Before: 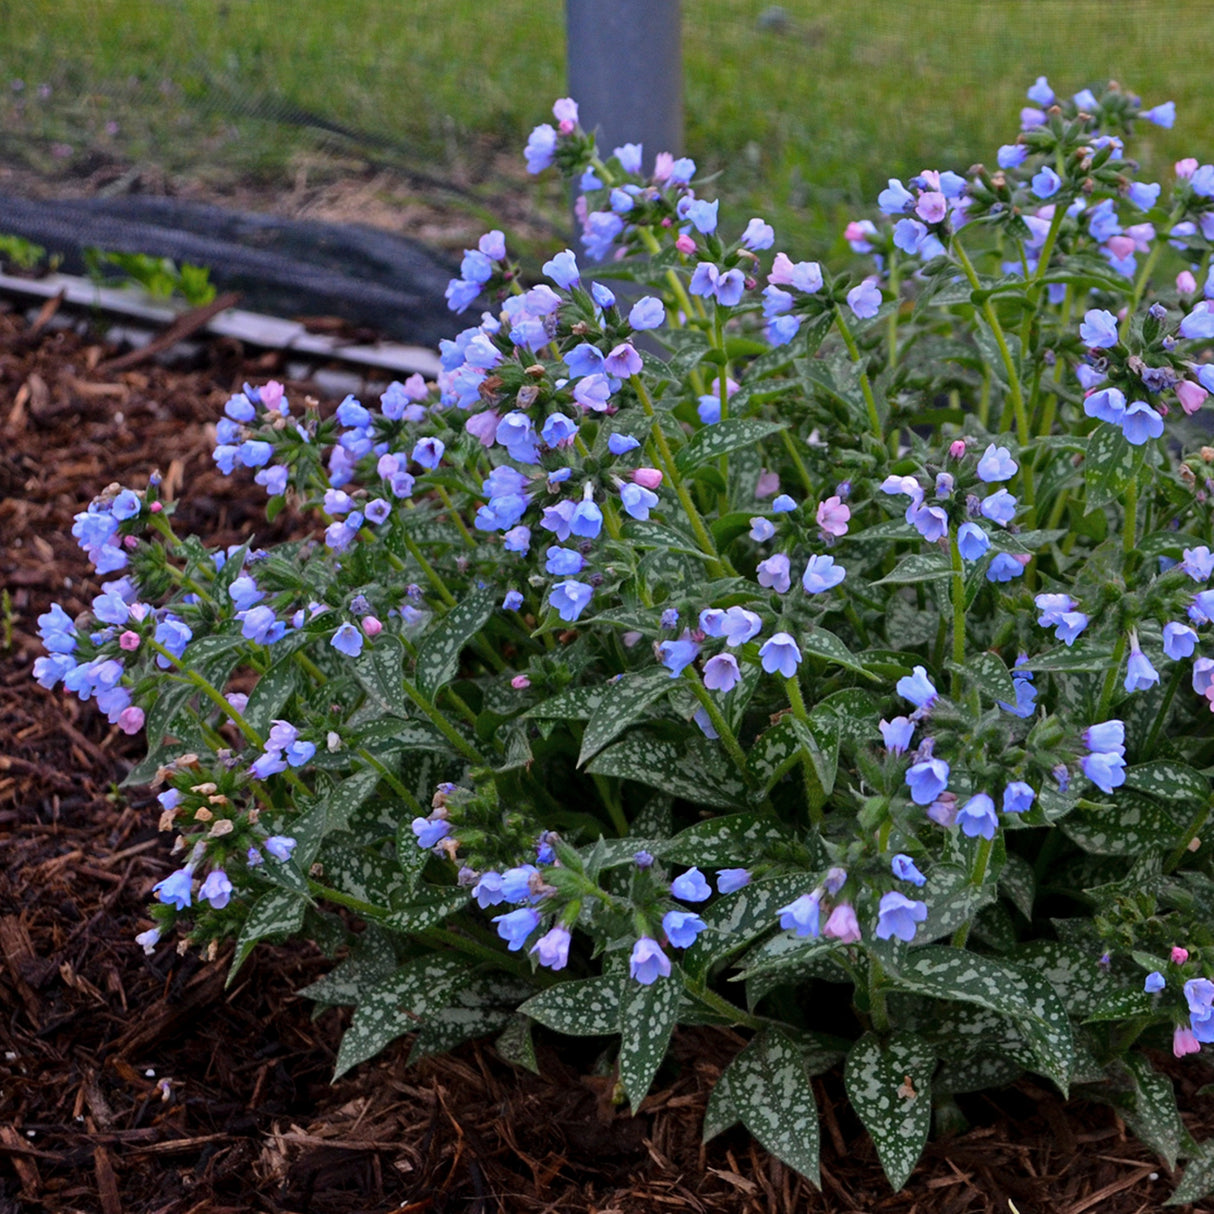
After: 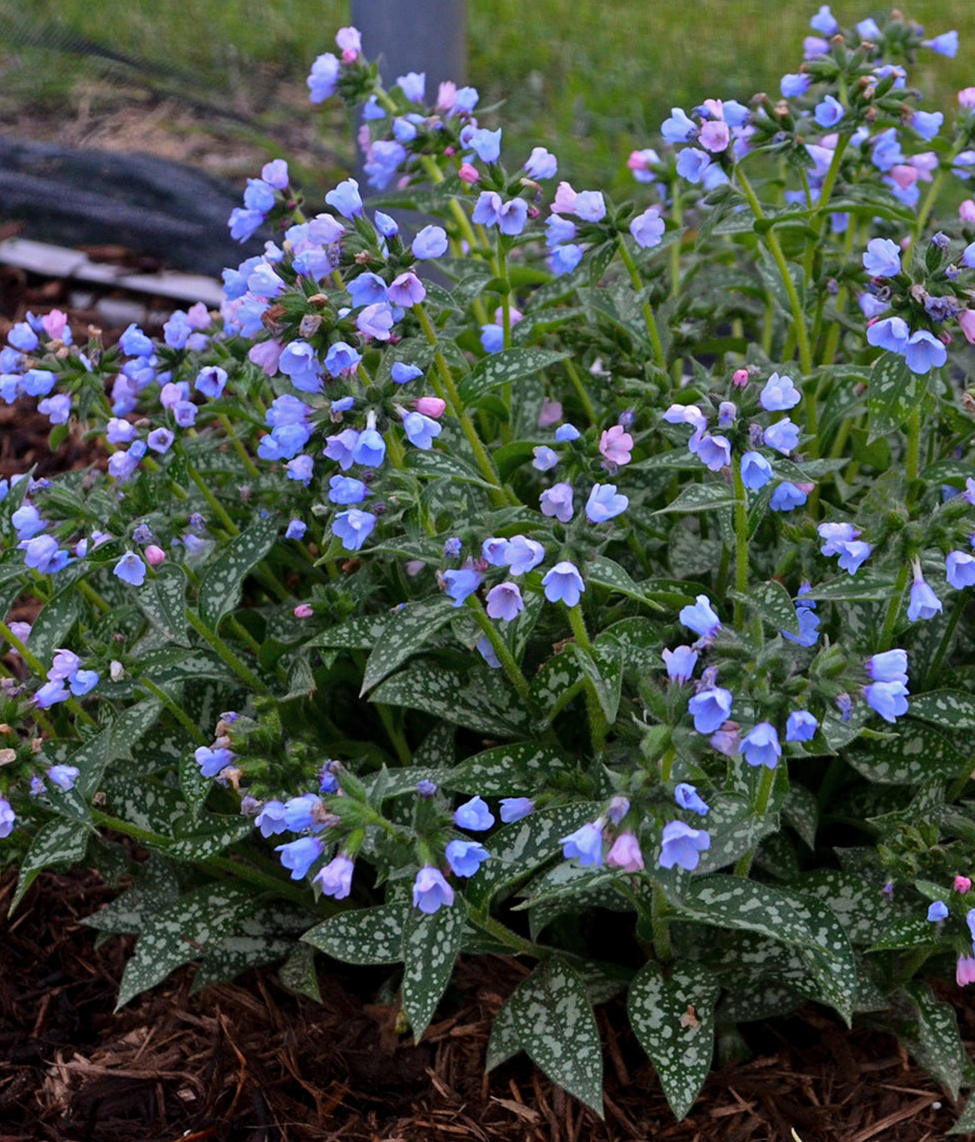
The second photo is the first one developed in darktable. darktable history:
crop and rotate: left 17.886%, top 5.854%, right 1.749%
